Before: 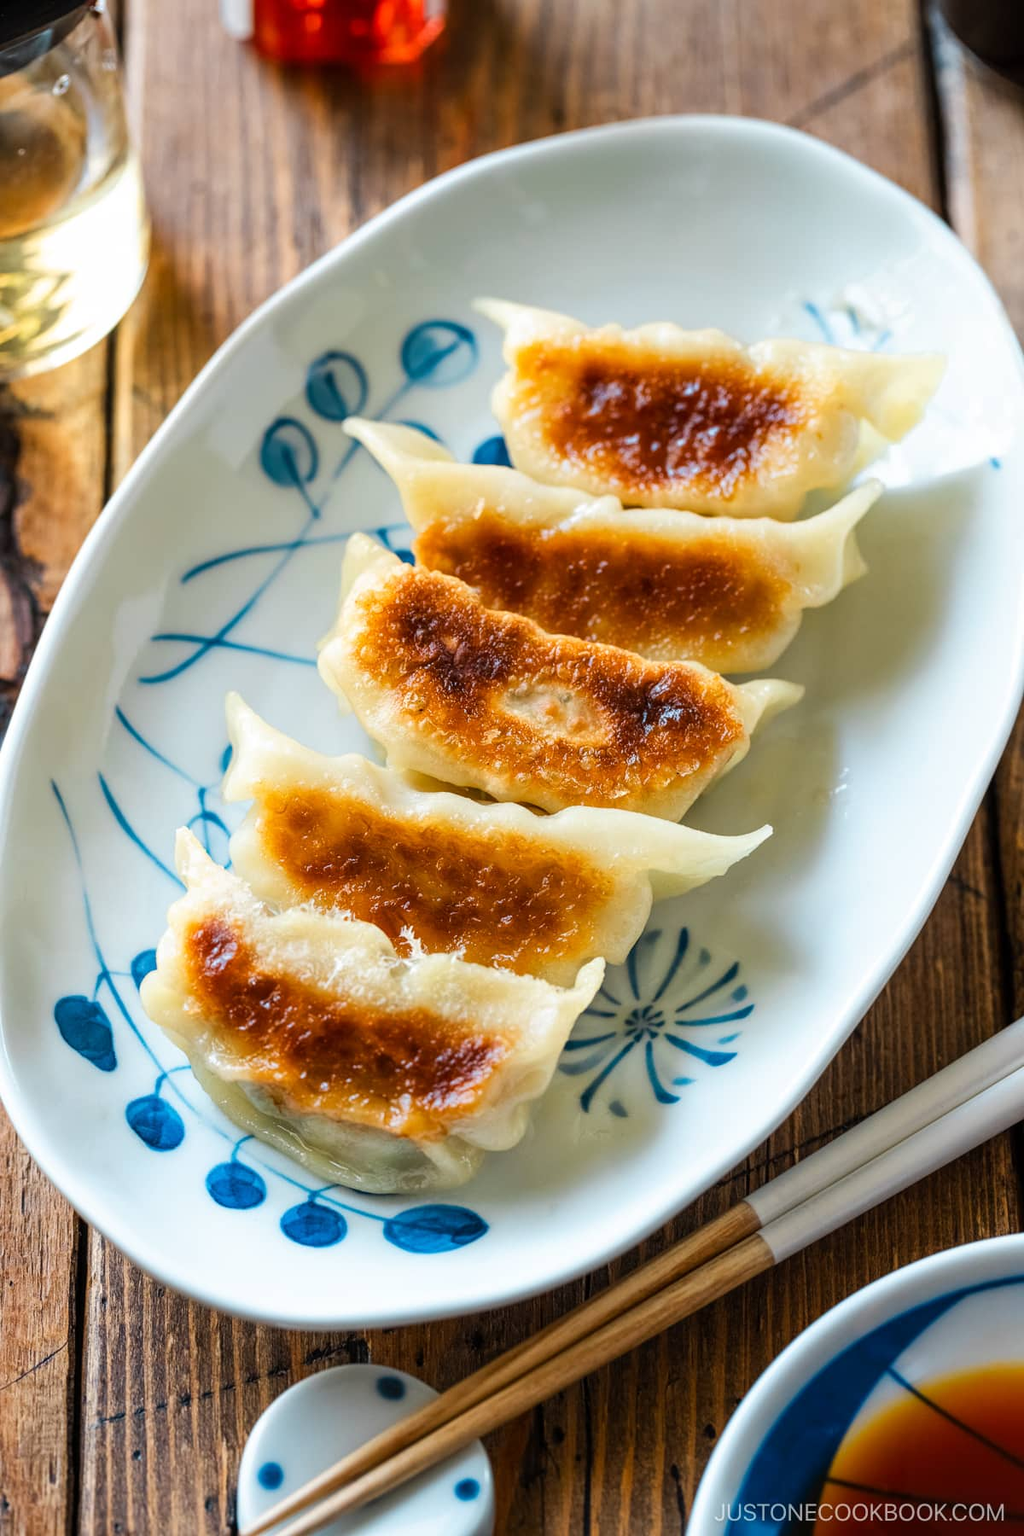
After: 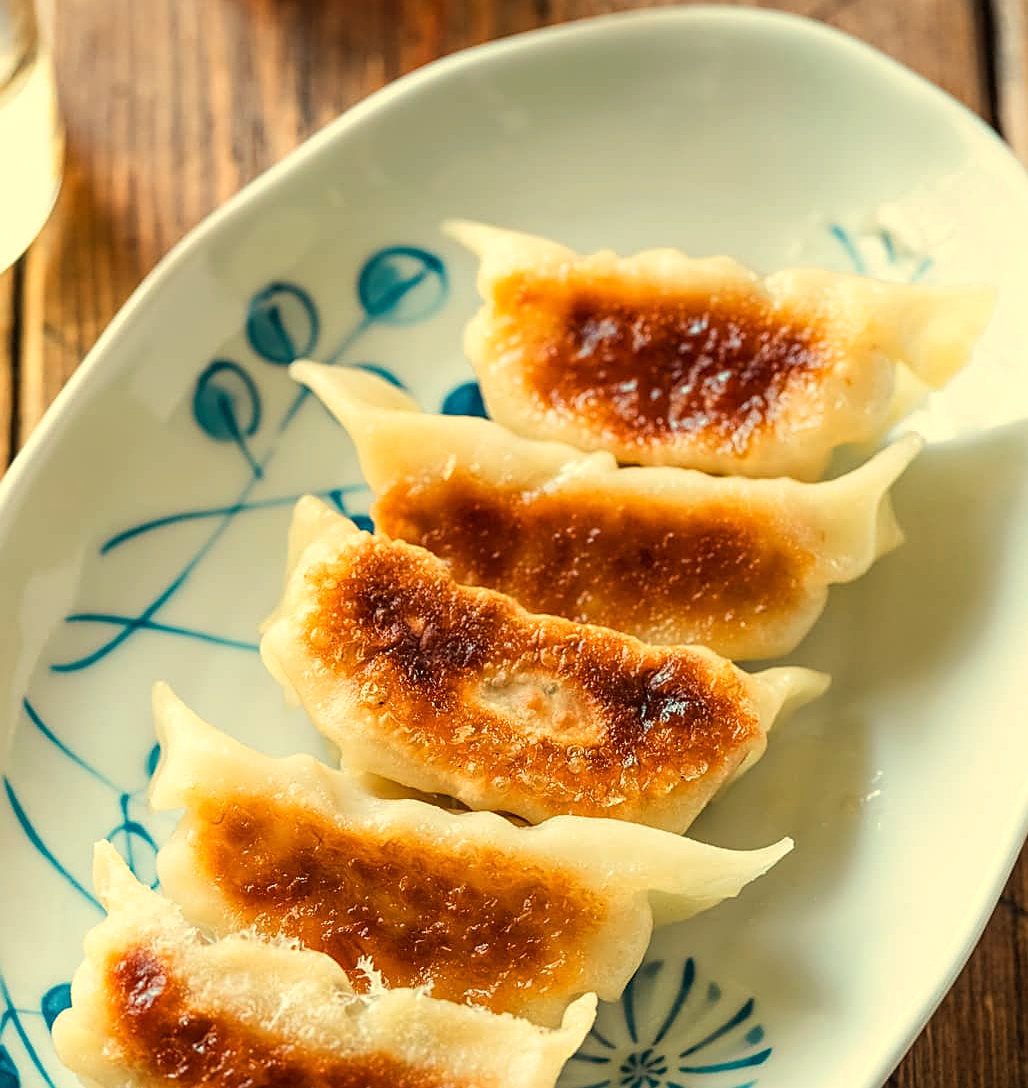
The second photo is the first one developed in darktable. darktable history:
sharpen: on, module defaults
crop and rotate: left 9.345%, top 7.22%, right 4.982%, bottom 32.331%
white balance: red 1.08, blue 0.791
